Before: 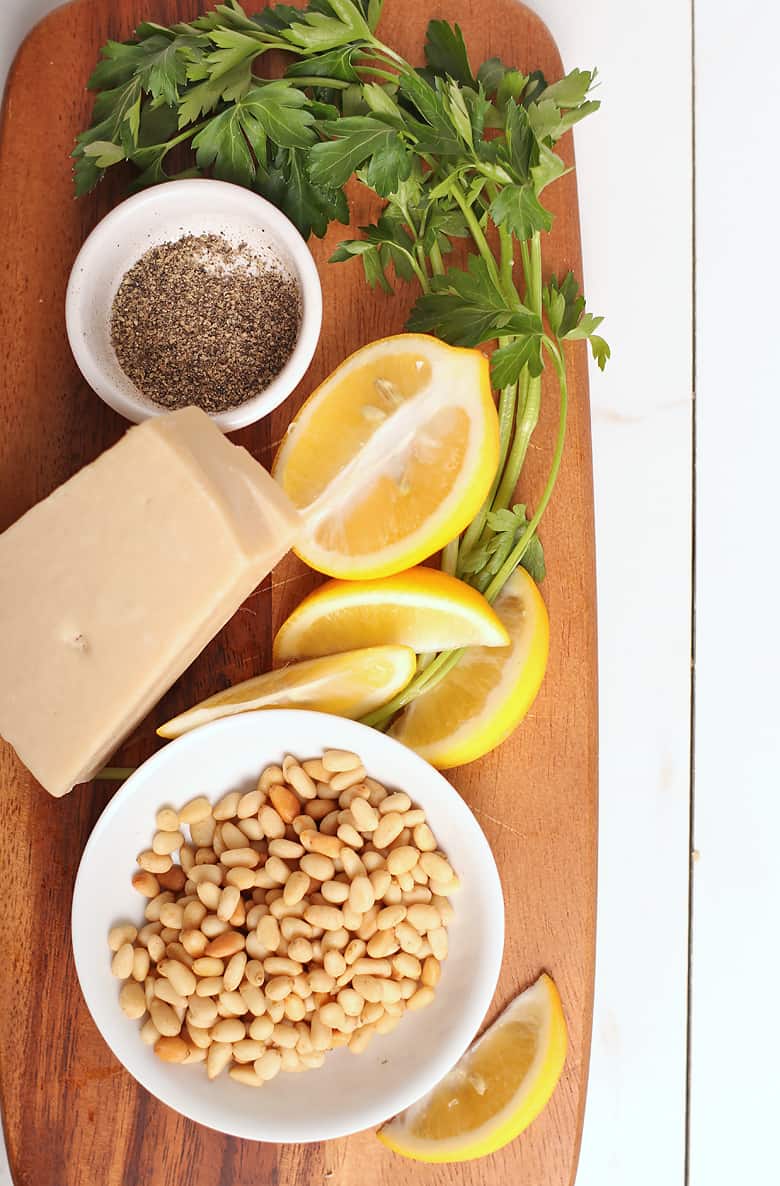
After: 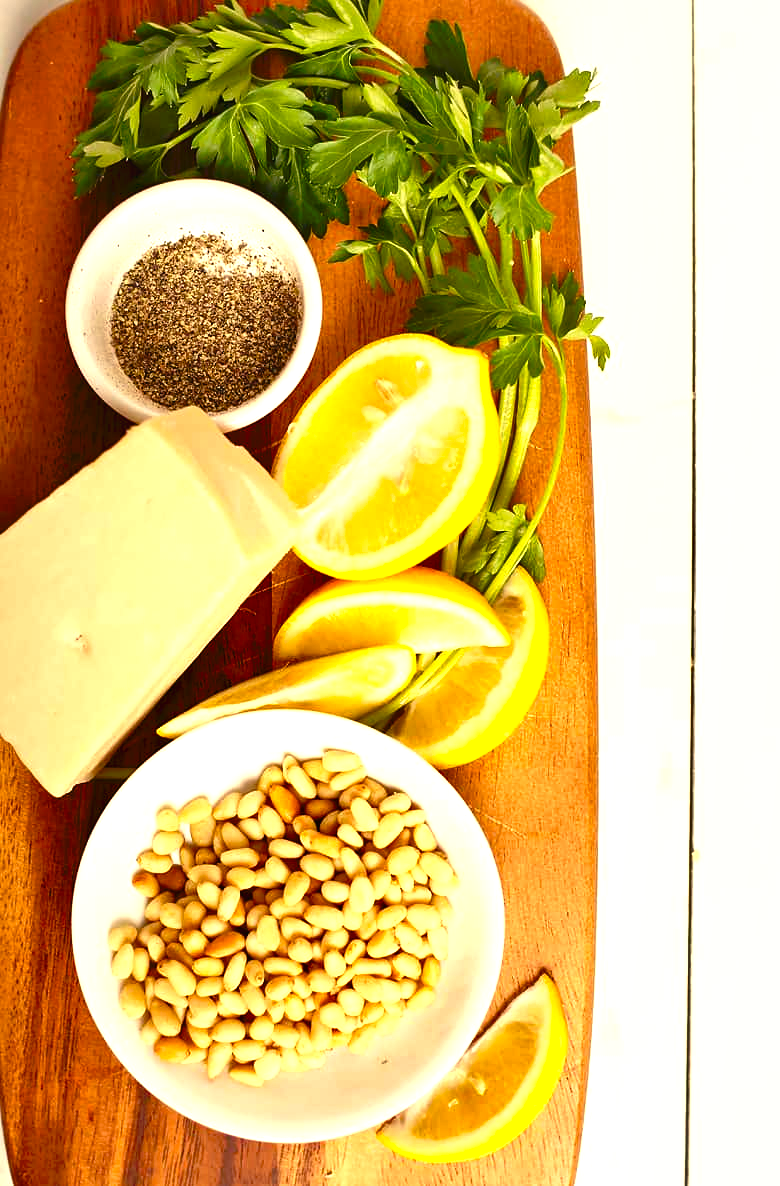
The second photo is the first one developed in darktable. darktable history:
shadows and highlights: shadows 36.97, highlights -27.08, soften with gaussian
color balance rgb: perceptual saturation grading › global saturation 20%, perceptual saturation grading › highlights -25.125%, perceptual saturation grading › shadows 49.896%, perceptual brilliance grading › global brilliance 12.092%, global vibrance 14.568%
color correction: highlights a* 2.35, highlights b* 22.66
tone equalizer: -8 EV -0.431 EV, -7 EV -0.426 EV, -6 EV -0.318 EV, -5 EV -0.19 EV, -3 EV 0.218 EV, -2 EV 0.326 EV, -1 EV 0.368 EV, +0 EV 0.426 EV, edges refinement/feathering 500, mask exposure compensation -1.57 EV, preserve details no
tone curve: curves: ch0 [(0, 0) (0.003, 0.026) (0.011, 0.024) (0.025, 0.022) (0.044, 0.031) (0.069, 0.067) (0.1, 0.094) (0.136, 0.102) (0.177, 0.14) (0.224, 0.189) (0.277, 0.238) (0.335, 0.325) (0.399, 0.379) (0.468, 0.453) (0.543, 0.528) (0.623, 0.609) (0.709, 0.695) (0.801, 0.793) (0.898, 0.898) (1, 1)], preserve colors none
